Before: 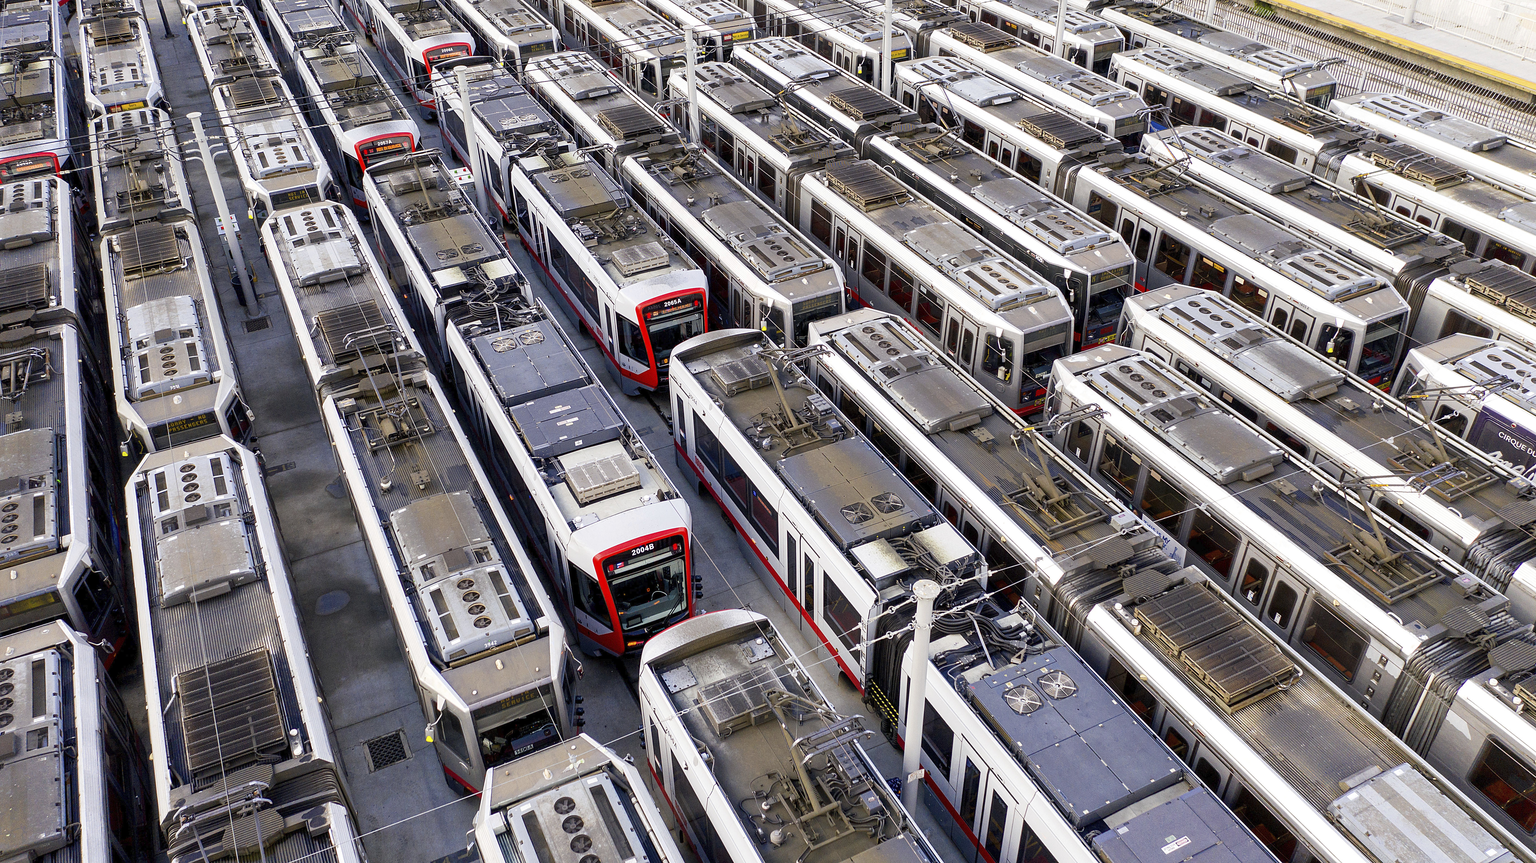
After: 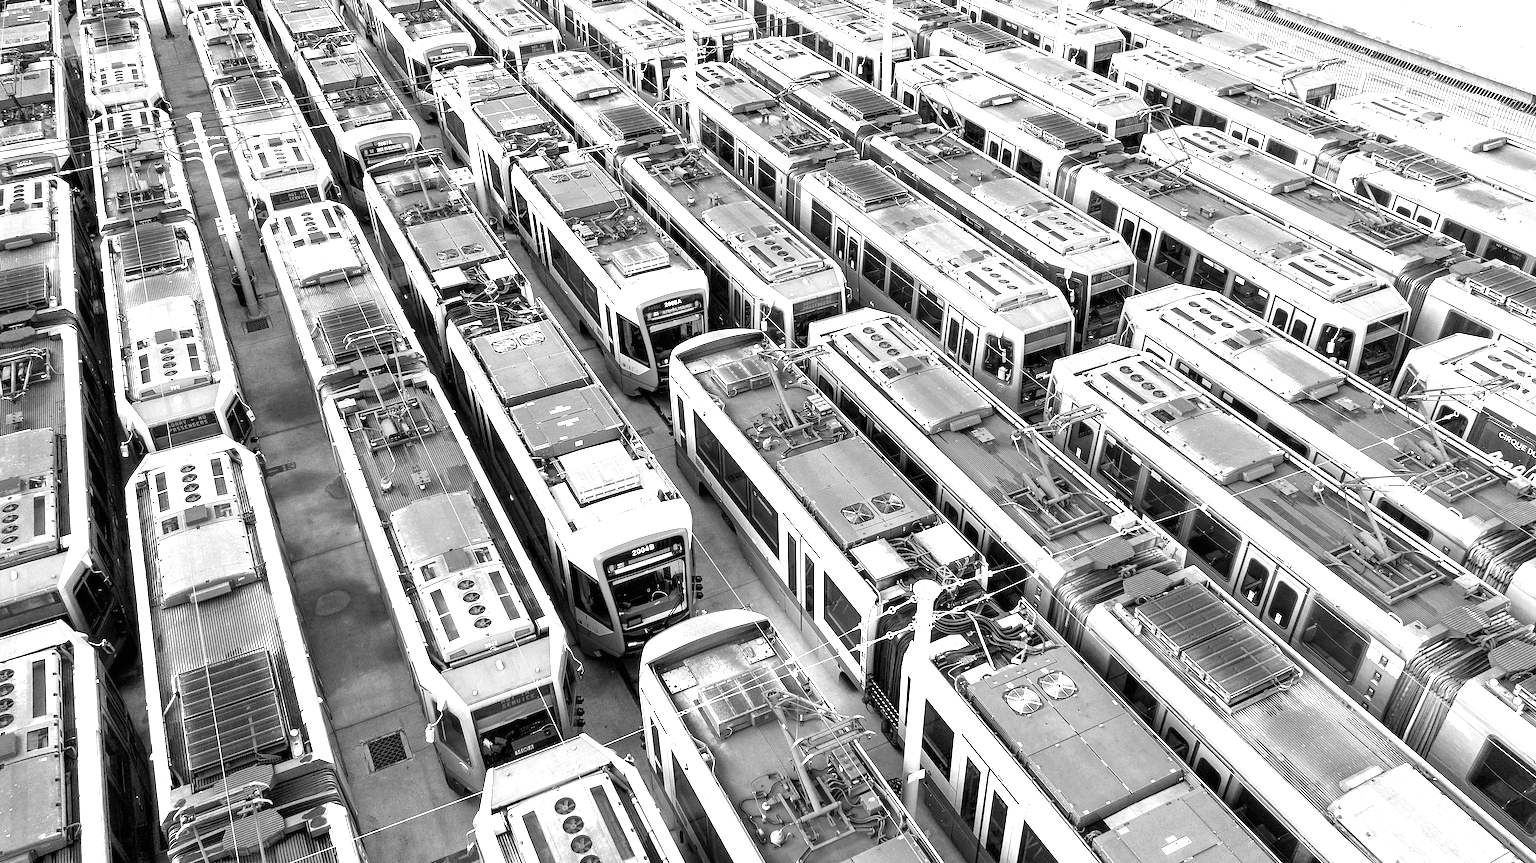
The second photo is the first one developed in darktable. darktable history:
exposure: black level correction 0, exposure 0.95 EV, compensate exposure bias true, compensate highlight preservation false
monochrome: a 32, b 64, size 2.3
